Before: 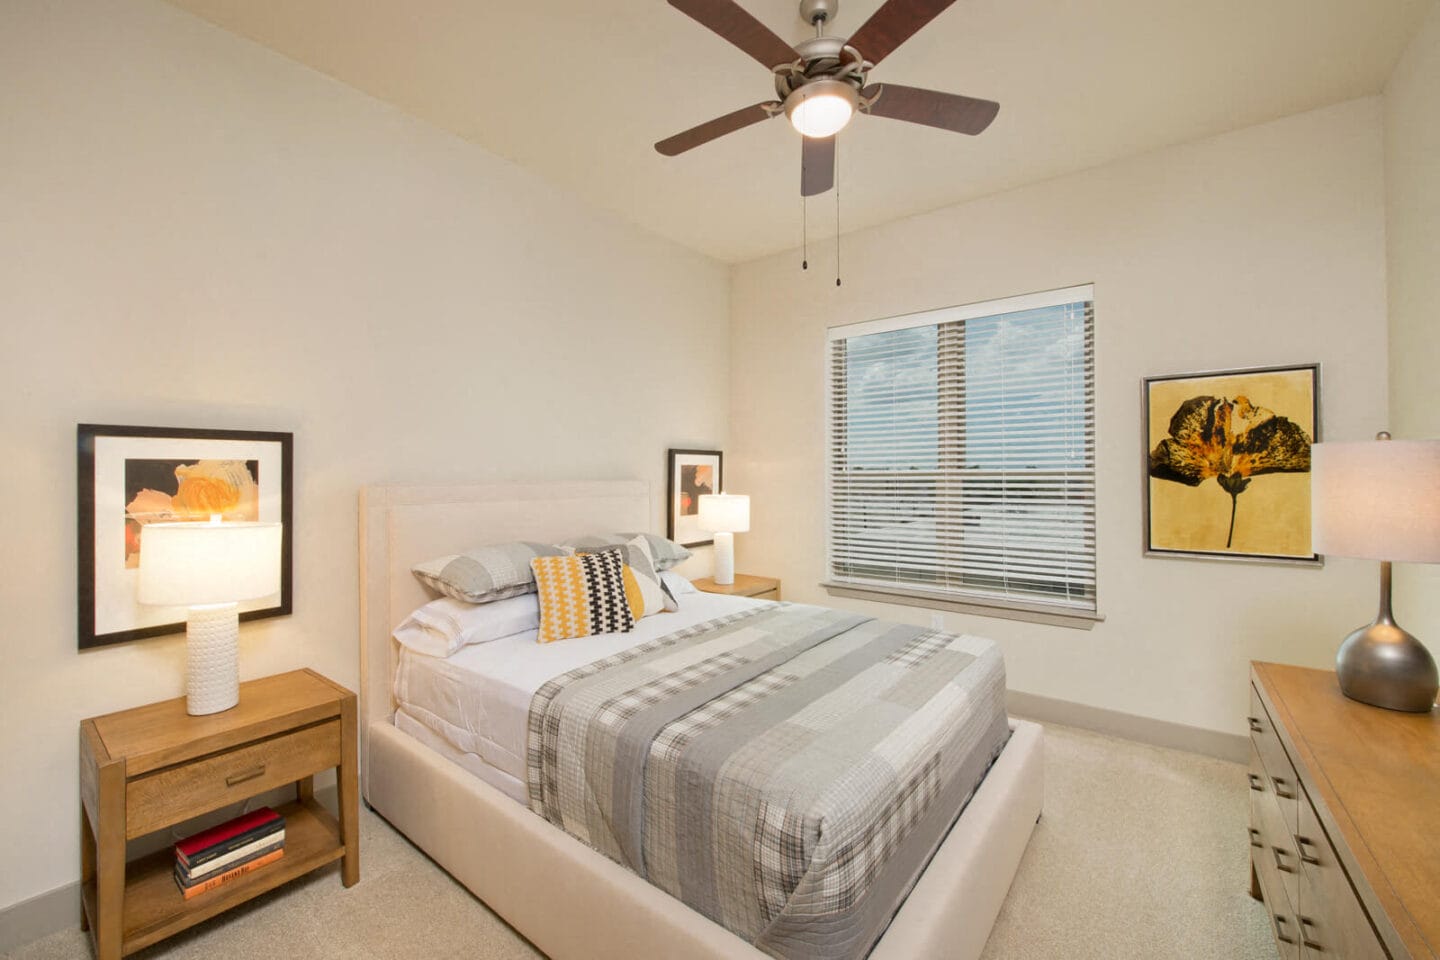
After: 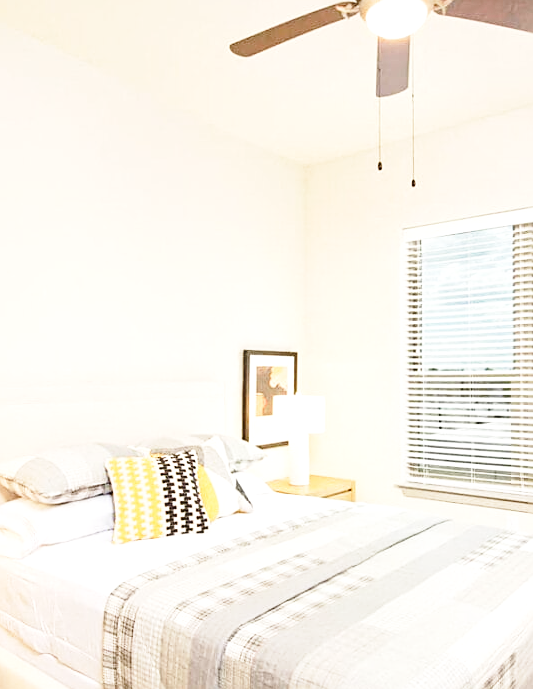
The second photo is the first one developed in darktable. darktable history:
exposure: exposure 0.76 EV, compensate highlight preservation false
crop and rotate: left 29.529%, top 10.344%, right 33.449%, bottom 17.785%
base curve: curves: ch0 [(0, 0) (0.028, 0.03) (0.121, 0.232) (0.46, 0.748) (0.859, 0.968) (1, 1)], preserve colors none
sharpen: on, module defaults
